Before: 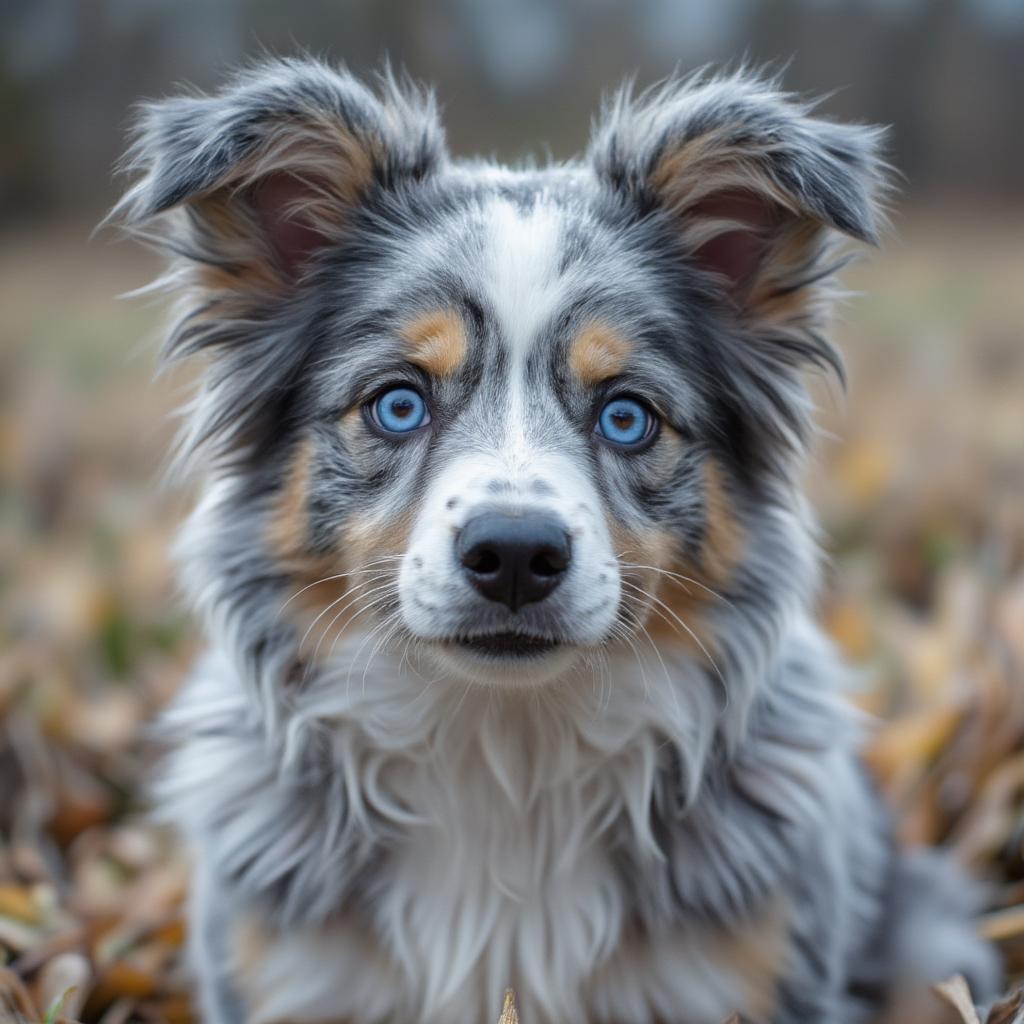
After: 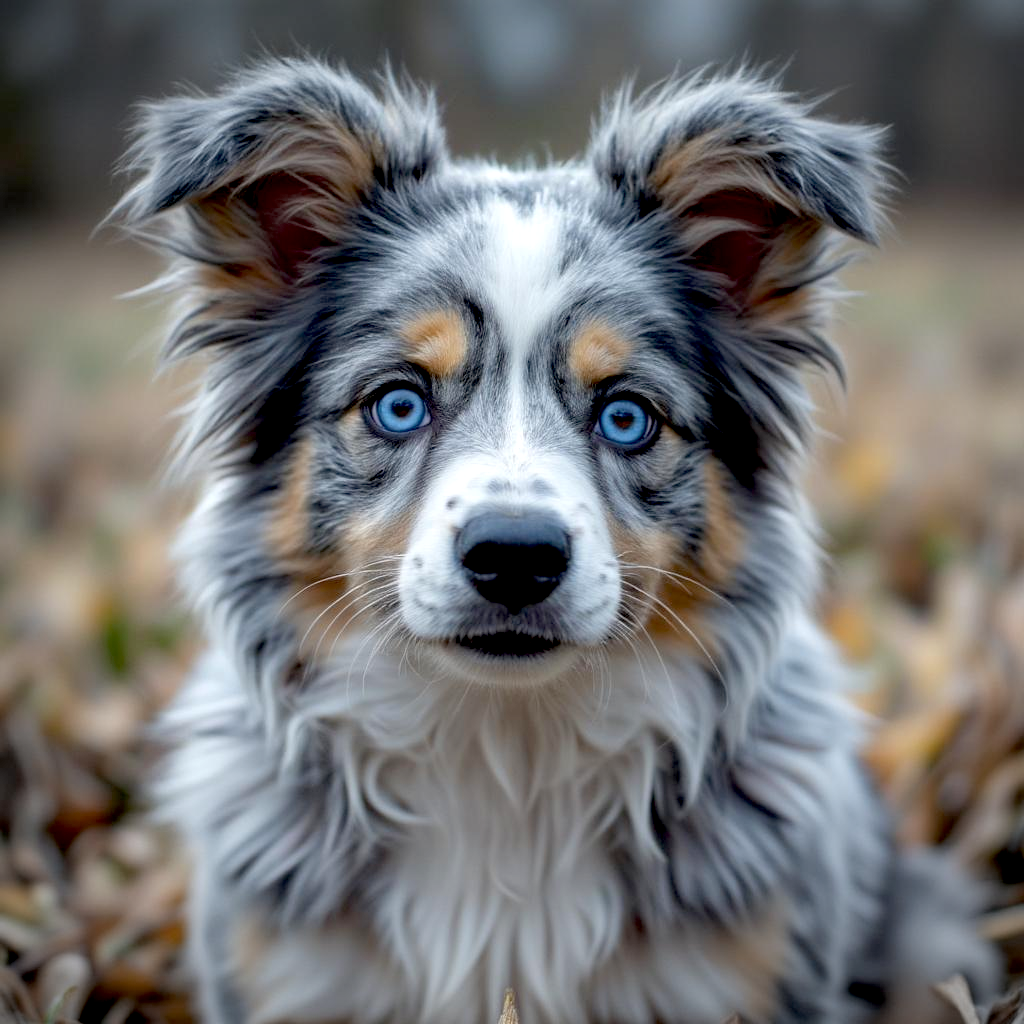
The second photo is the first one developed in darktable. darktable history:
vignetting: fall-off radius 60.92%
exposure: black level correction 0.025, exposure 0.182 EV, compensate highlight preservation false
